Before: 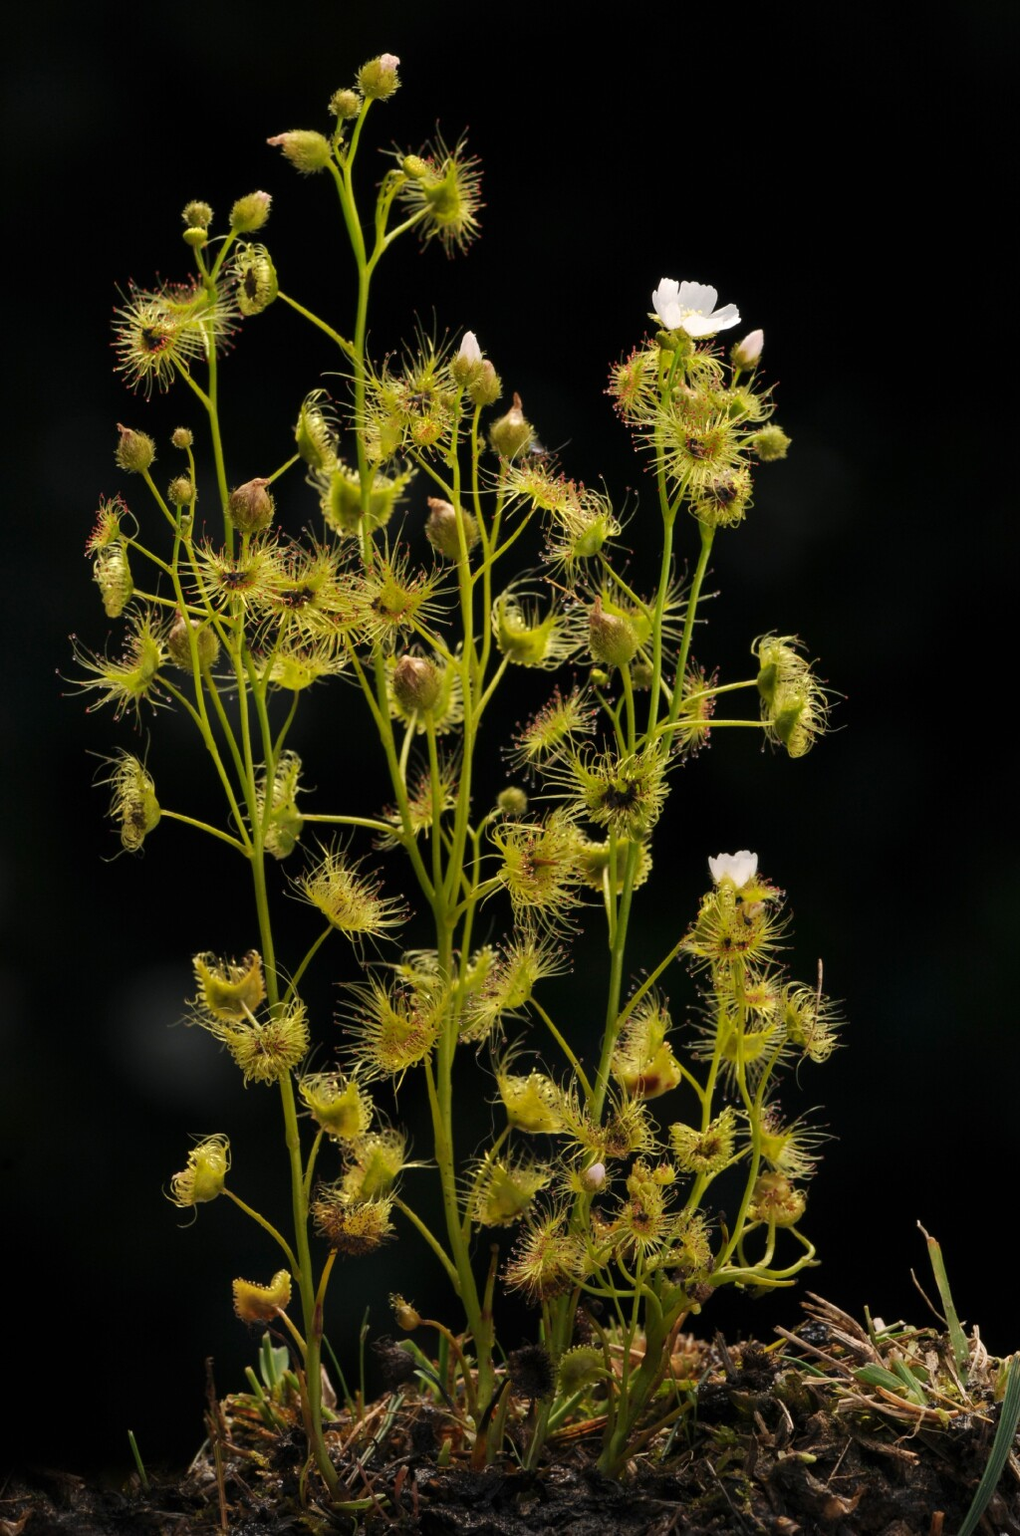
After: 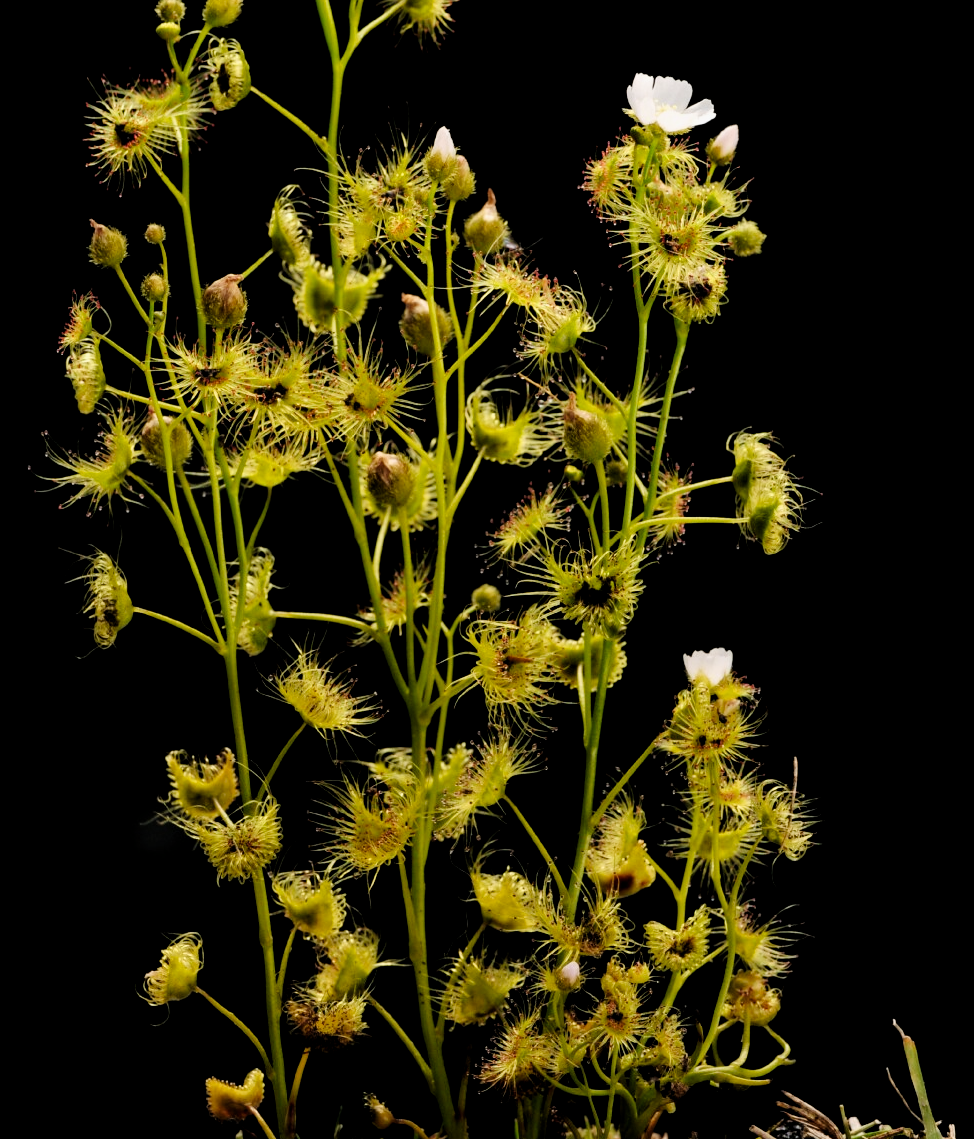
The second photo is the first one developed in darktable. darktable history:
tone curve: curves: ch0 [(0.021, 0) (0.104, 0.052) (0.496, 0.526) (0.737, 0.783) (1, 1)], preserve colors none
crop and rotate: left 2.82%, top 13.451%, right 1.976%, bottom 12.661%
filmic rgb: black relative exposure -4.9 EV, white relative exposure 2.83 EV, hardness 3.7
